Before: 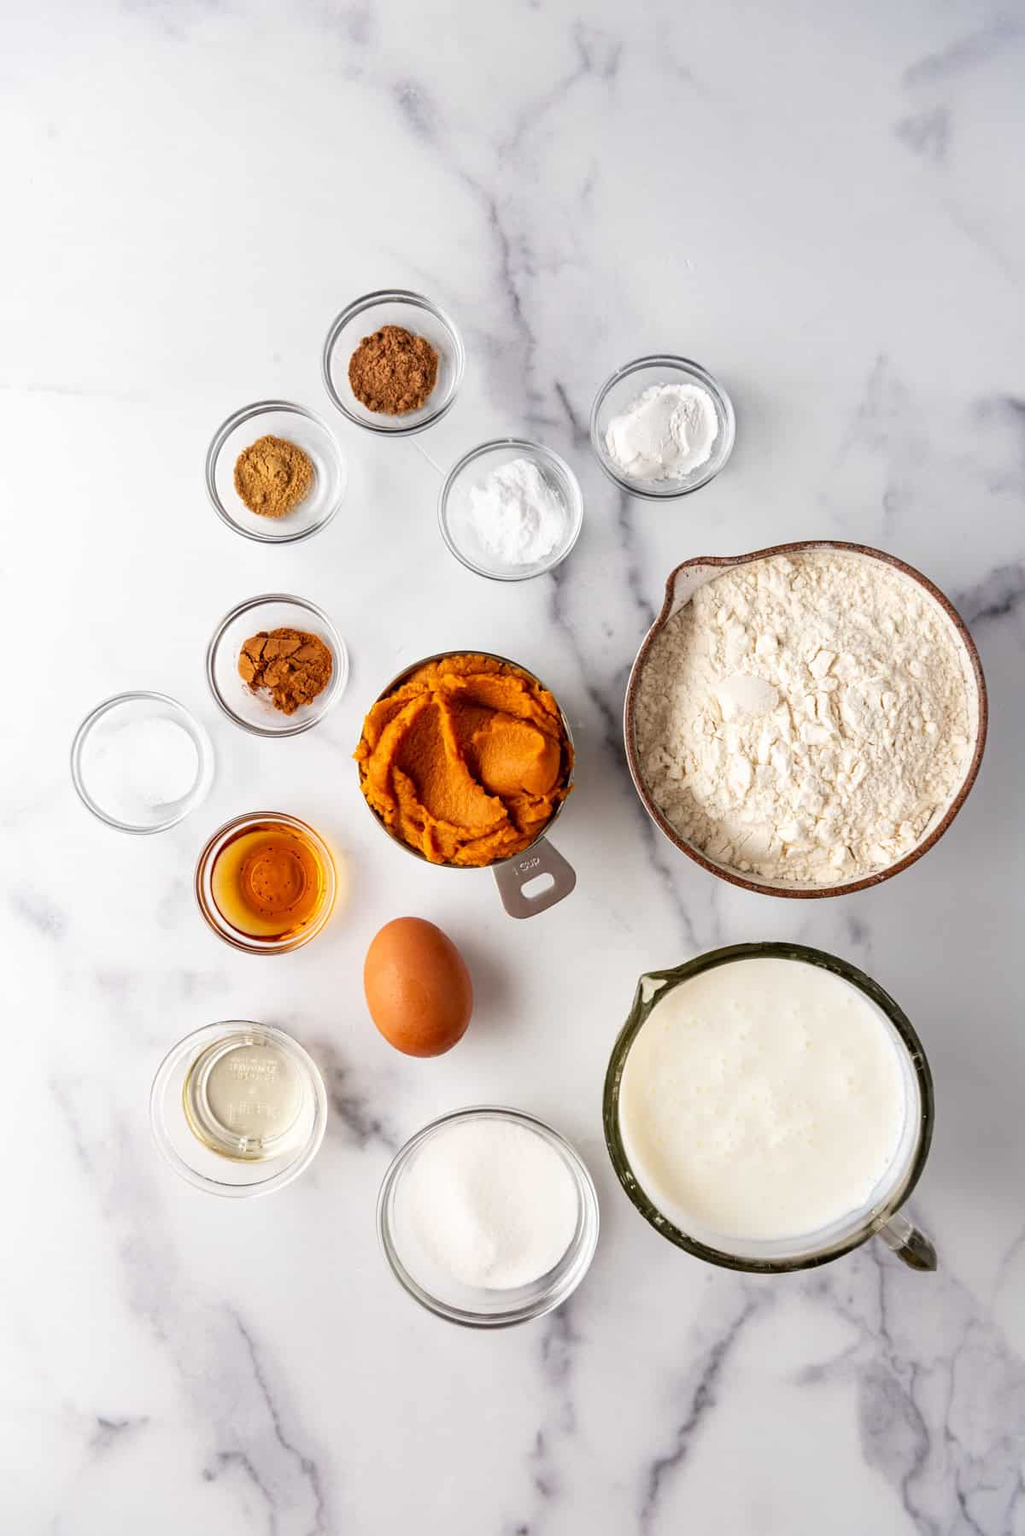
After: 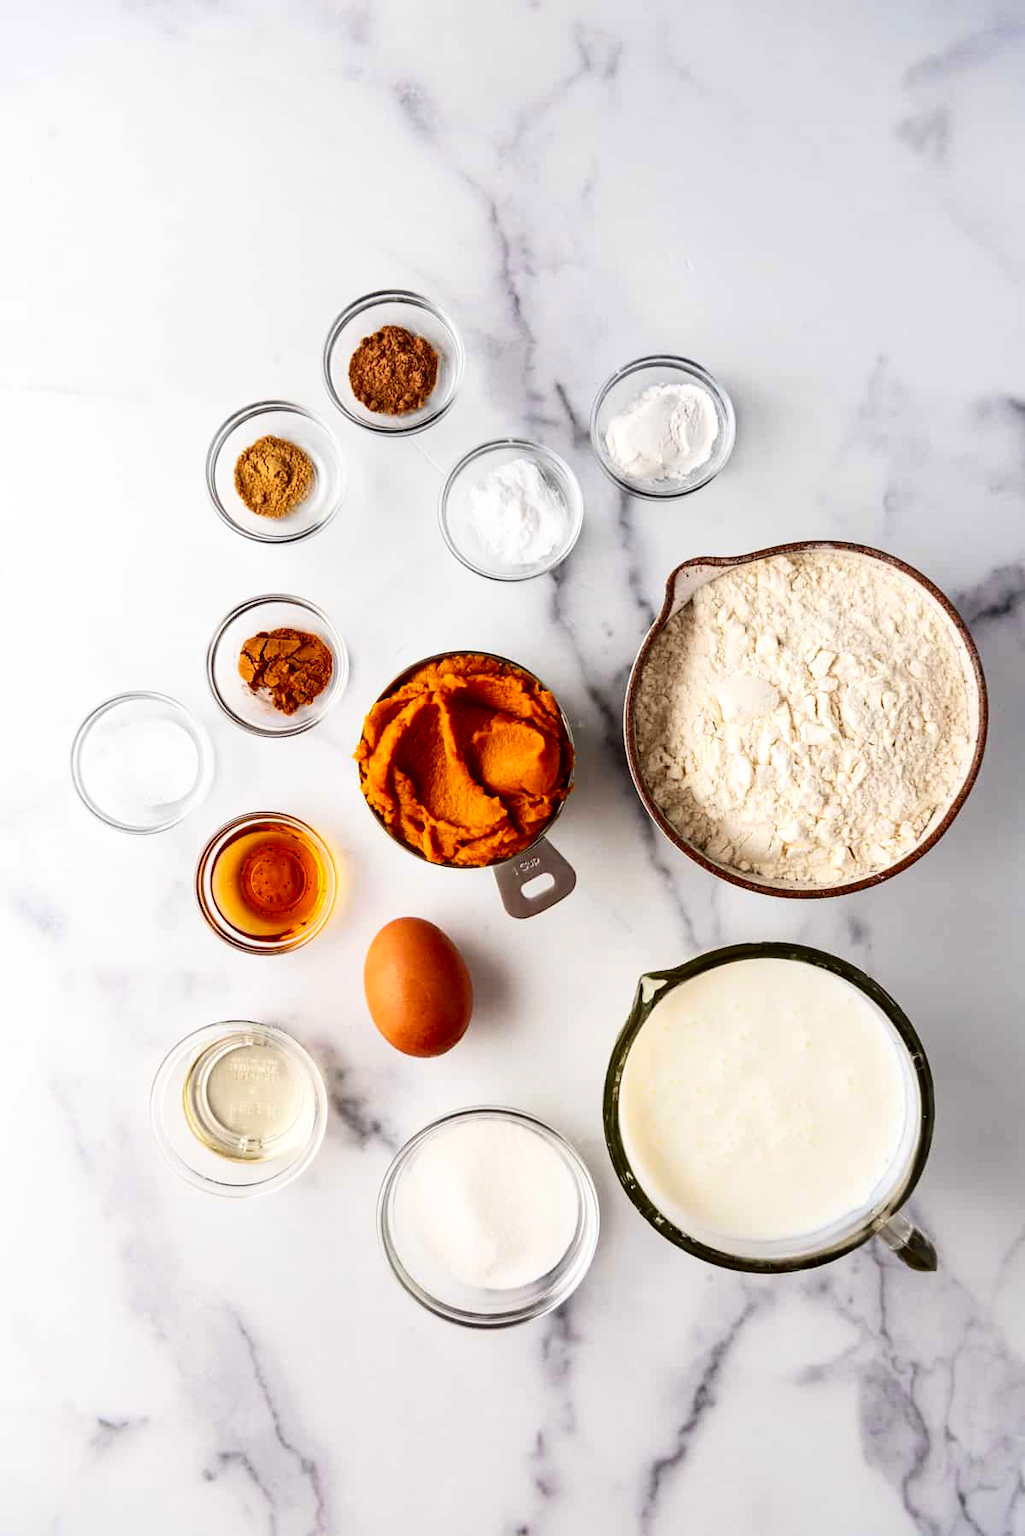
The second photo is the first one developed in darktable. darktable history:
exposure: black level correction -0.004, exposure 0.032 EV, compensate highlight preservation false
contrast brightness saturation: contrast 0.215, brightness -0.106, saturation 0.208
